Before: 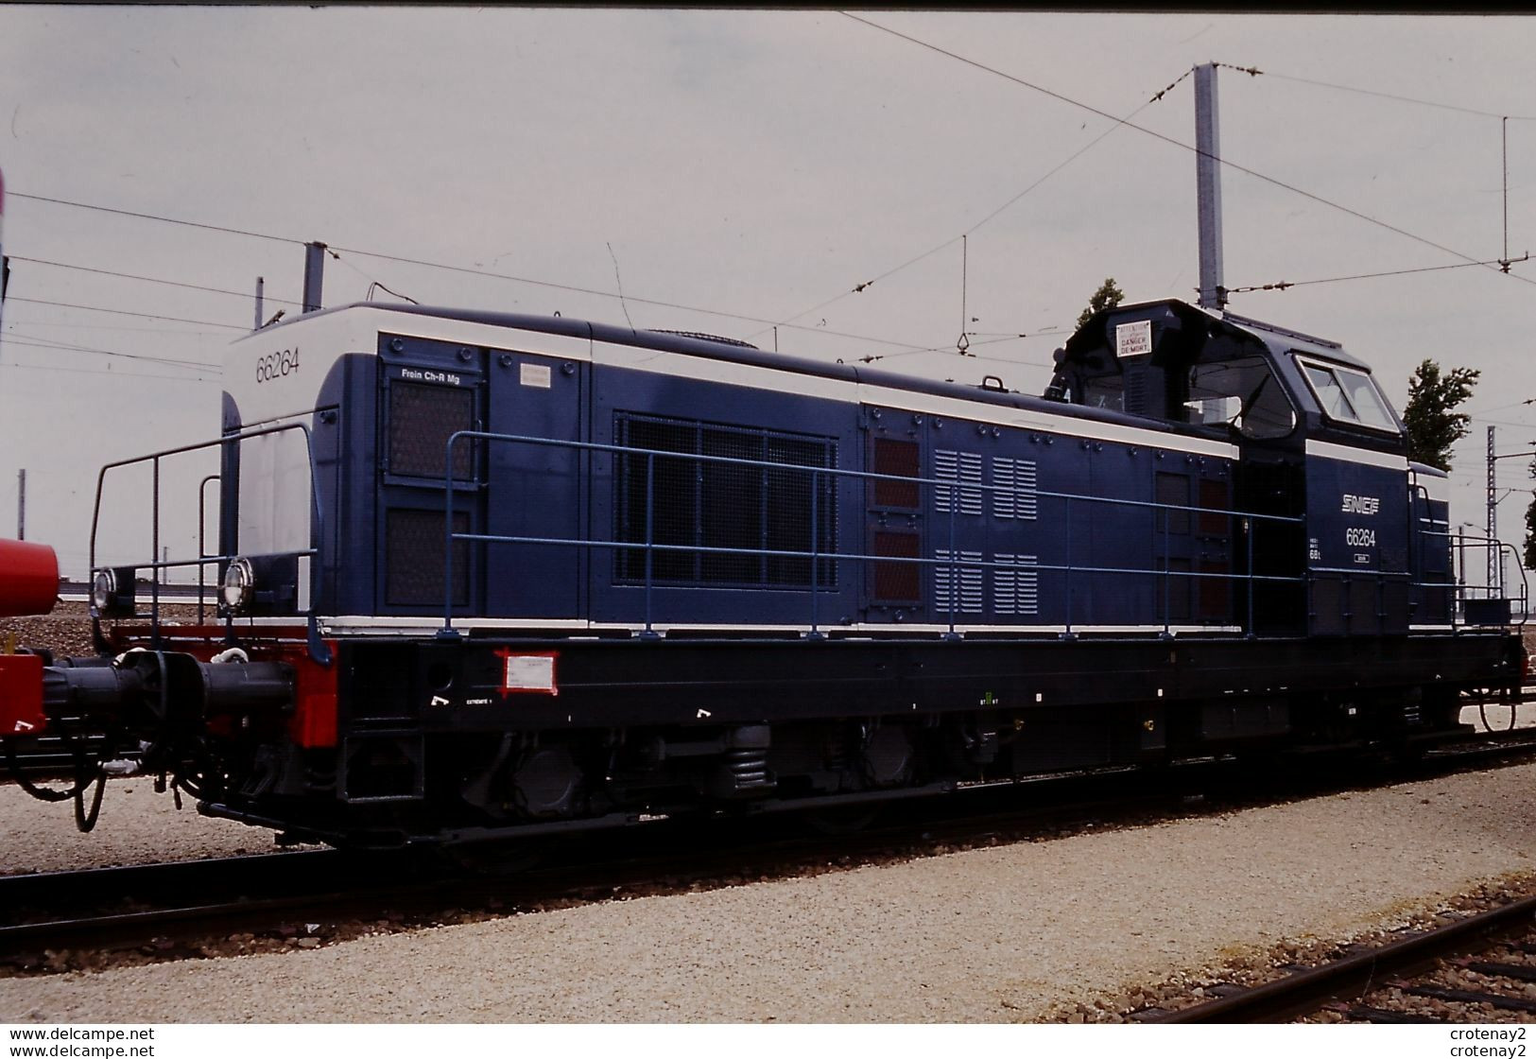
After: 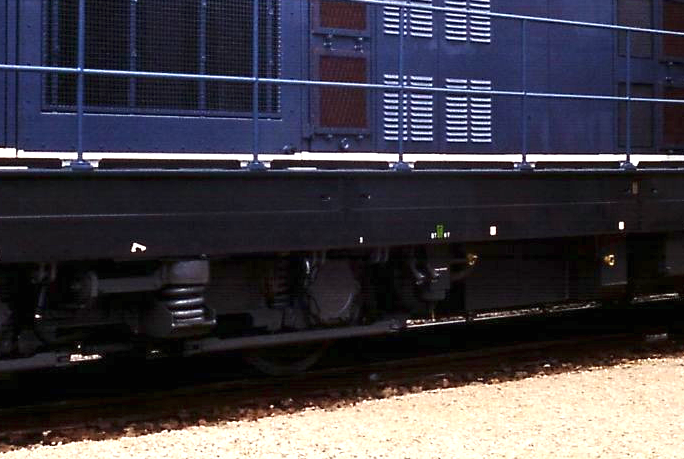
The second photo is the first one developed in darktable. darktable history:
exposure: black level correction 0, exposure 1.606 EV, compensate highlight preservation false
tone equalizer: edges refinement/feathering 500, mask exposure compensation -1.57 EV, preserve details no
crop: left 37.343%, top 45.29%, right 20.538%, bottom 13.719%
color correction: highlights a* -2.5, highlights b* 2.54
